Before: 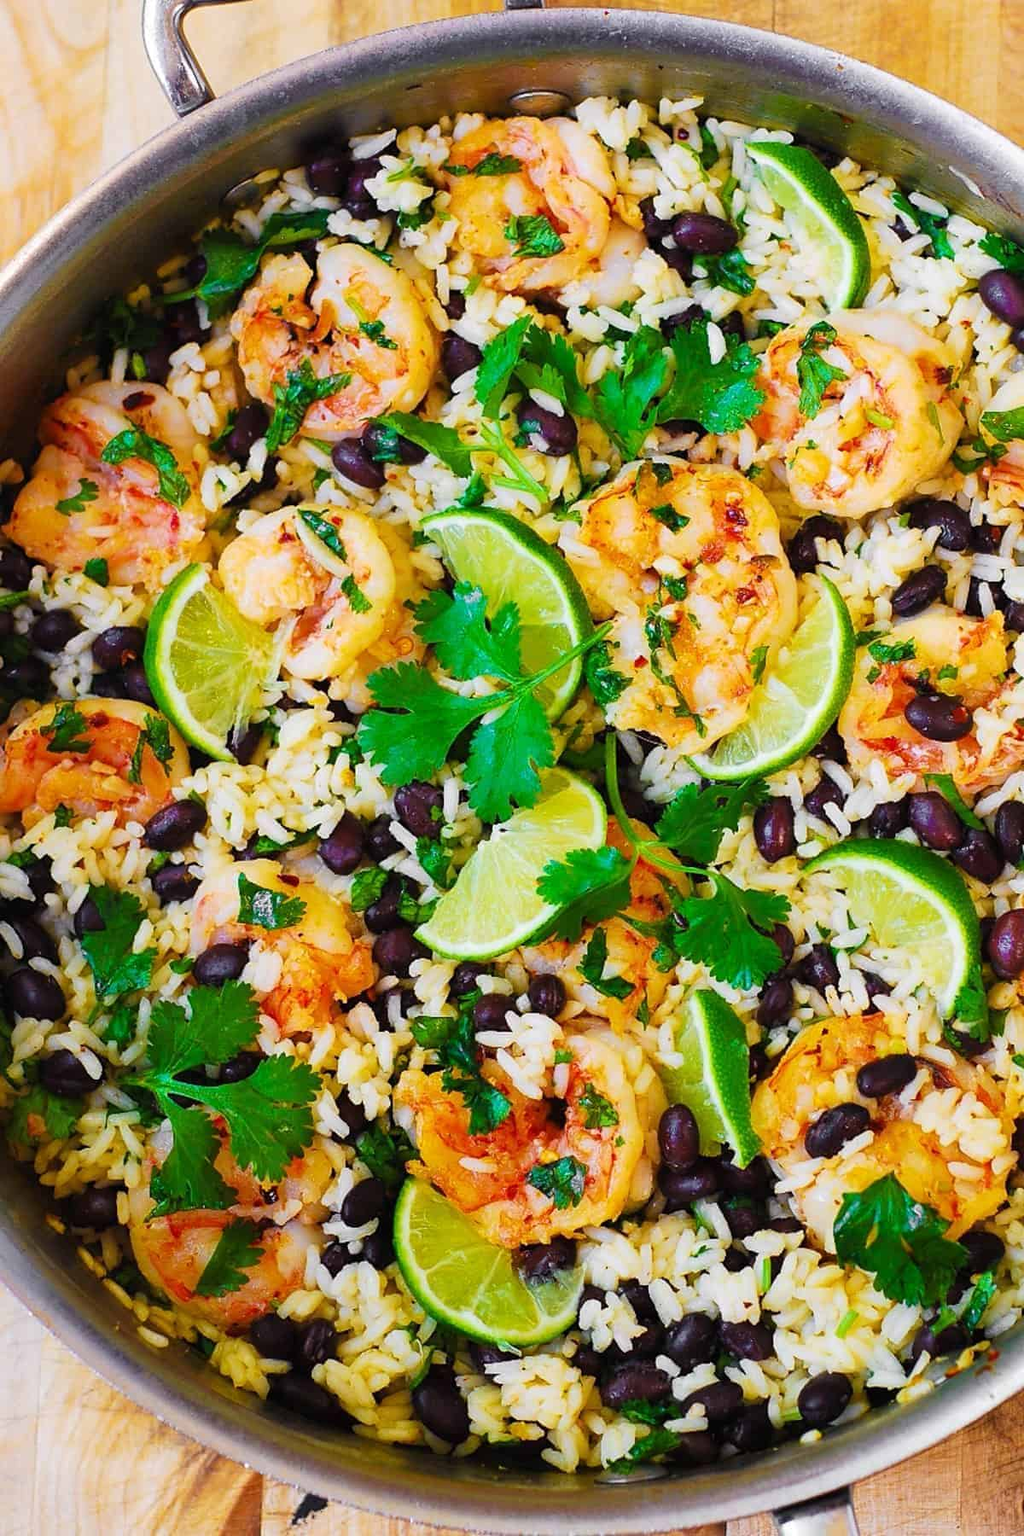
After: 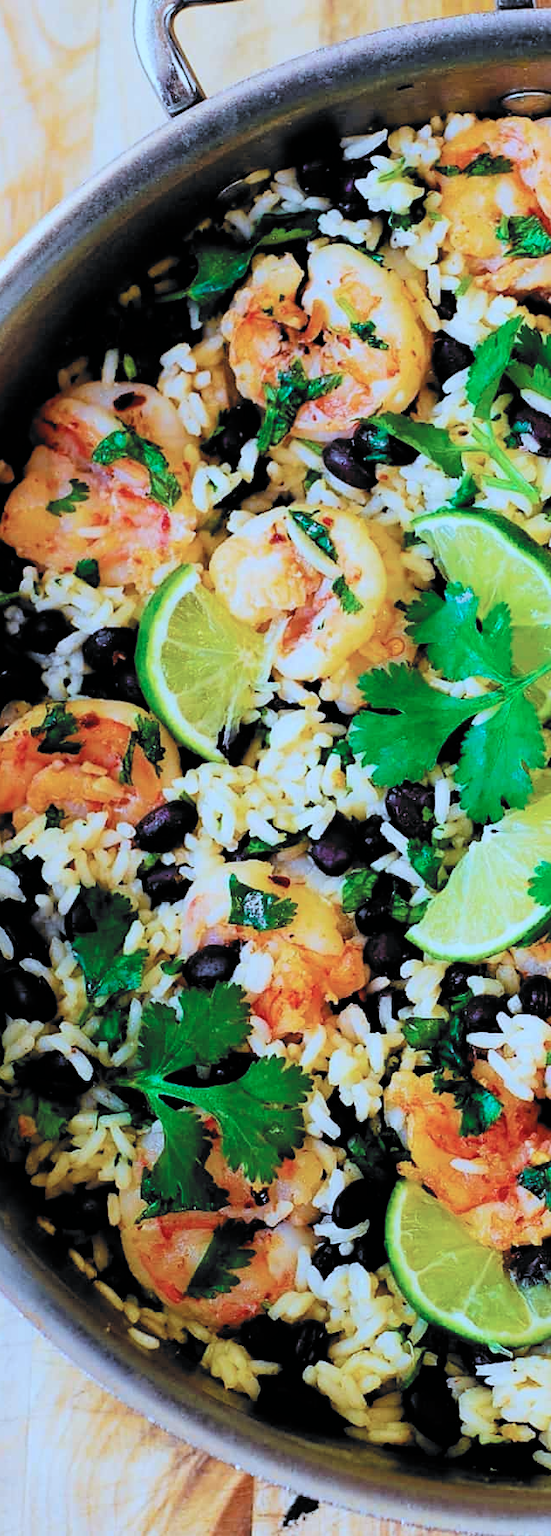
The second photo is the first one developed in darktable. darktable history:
color correction: highlights a* -8.89, highlights b* -23.57
filmic rgb: black relative exposure -5.13 EV, white relative exposure 3.54 EV, hardness 3.17, contrast 1.3, highlights saturation mix -48.95%, color science v6 (2022)
crop: left 0.918%, right 45.288%, bottom 0.089%
